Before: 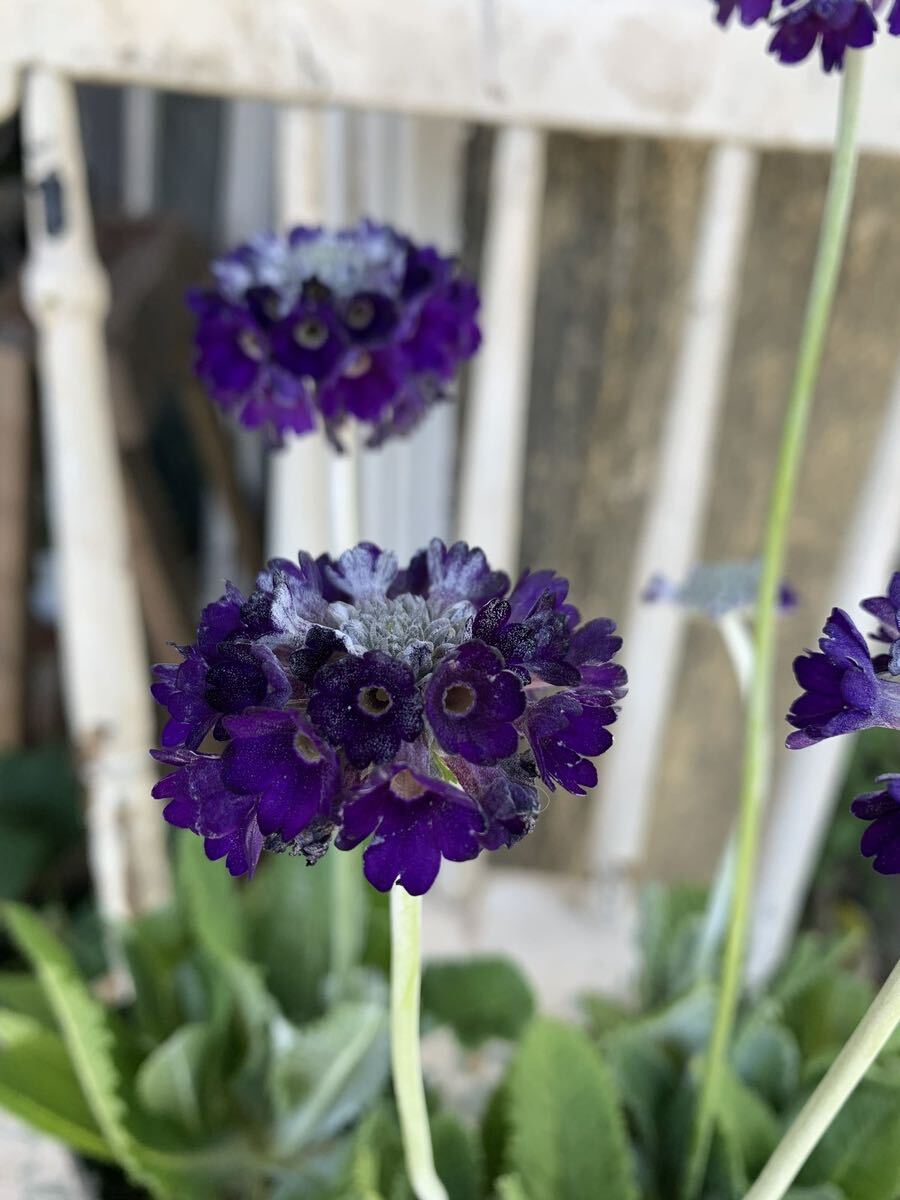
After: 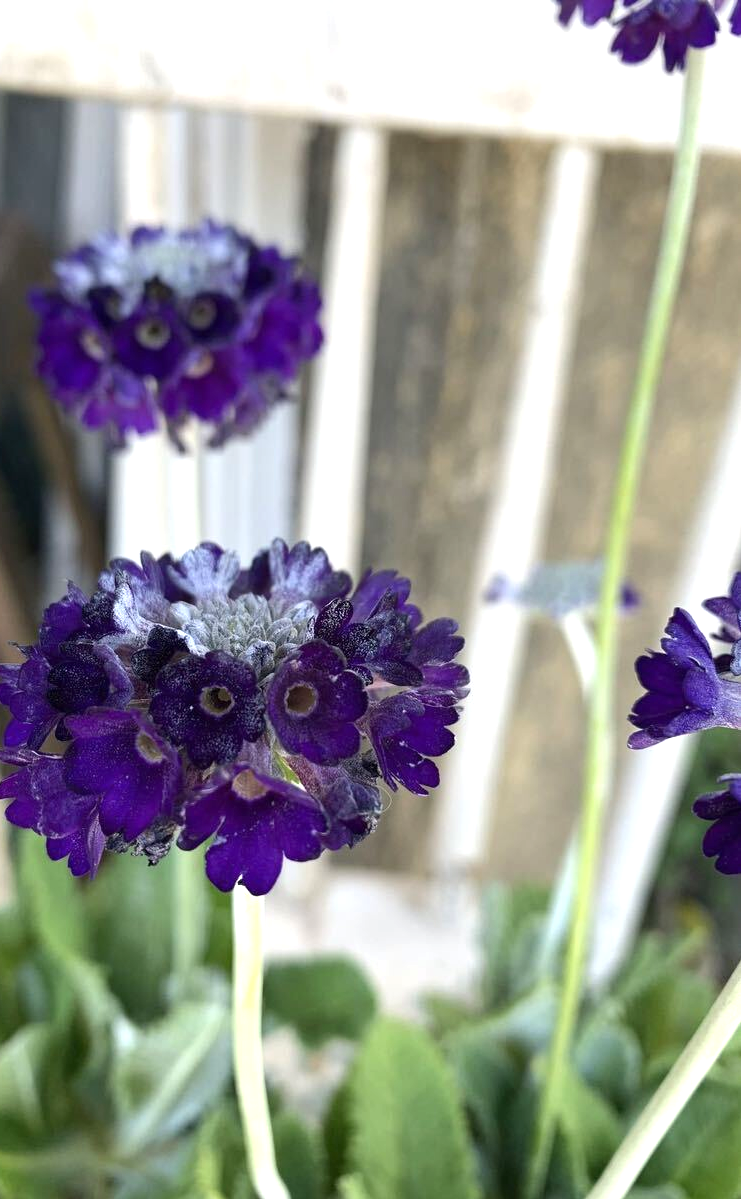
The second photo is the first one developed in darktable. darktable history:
crop: left 17.582%, bottom 0.031%
exposure: exposure 0.6 EV, compensate highlight preservation false
